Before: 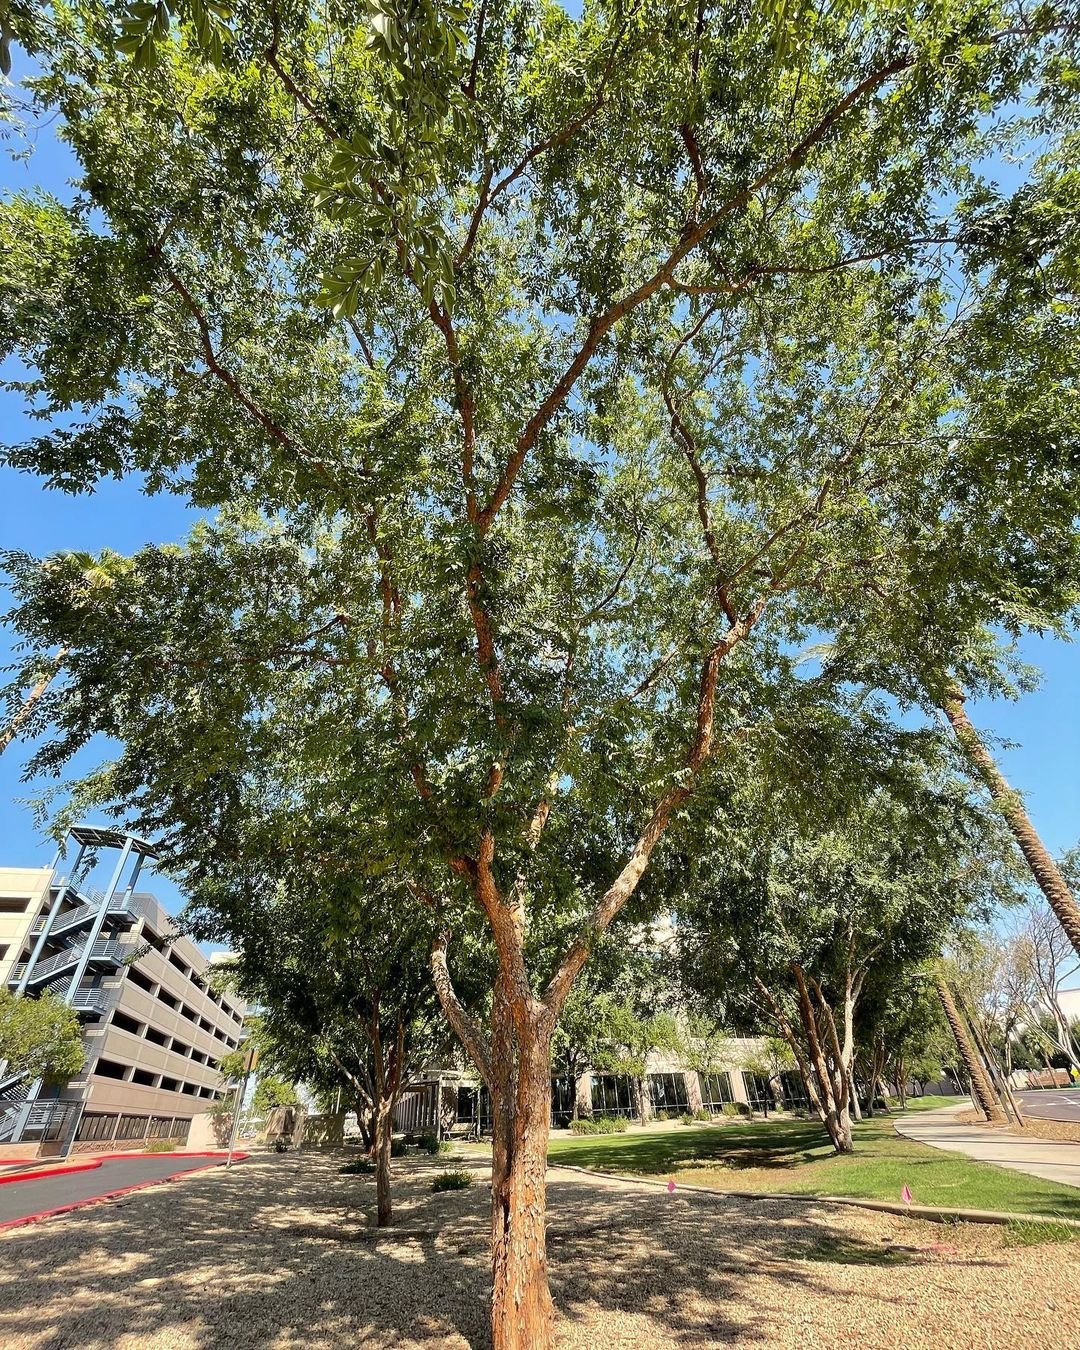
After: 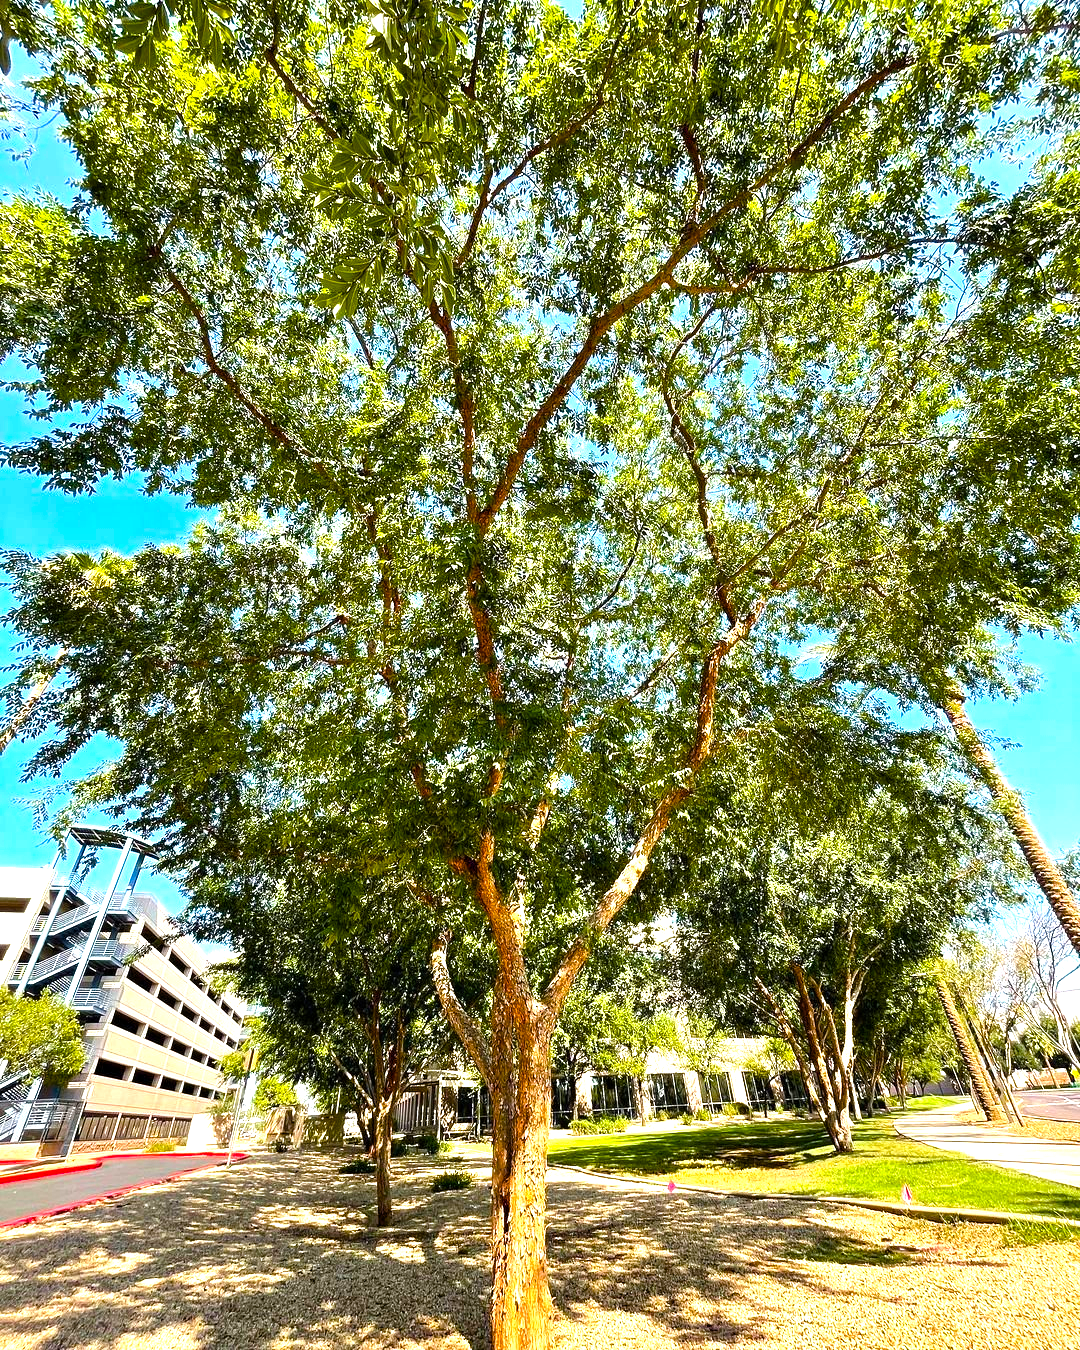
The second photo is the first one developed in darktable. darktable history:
color balance rgb: perceptual saturation grading › global saturation 34.616%, perceptual saturation grading › highlights -25.784%, perceptual saturation grading › shadows 49.88%, perceptual brilliance grading › global brilliance 30.225%, global vibrance 30.17%, contrast 9.676%
